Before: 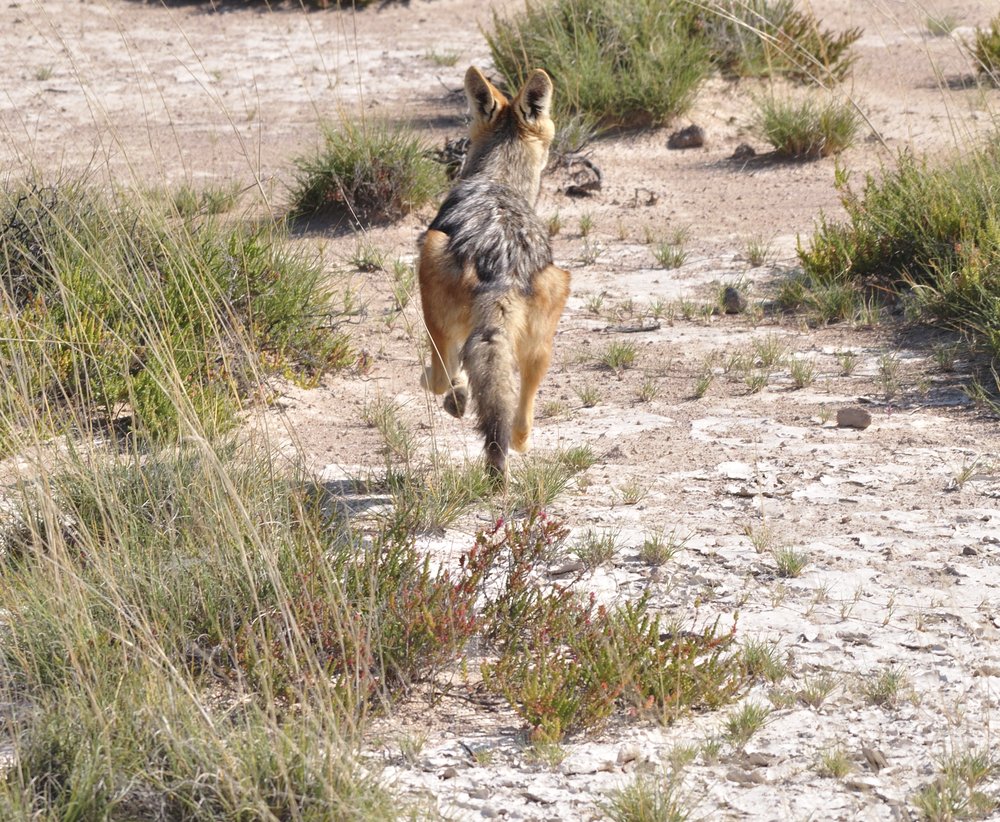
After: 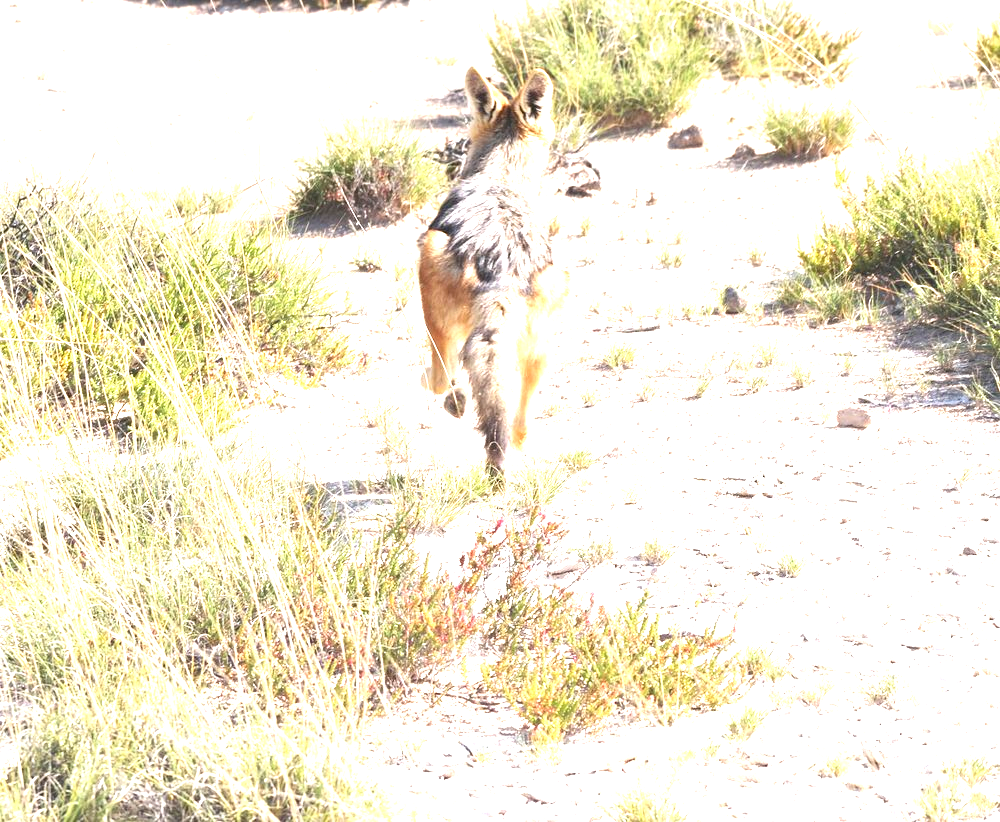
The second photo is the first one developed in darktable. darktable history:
exposure: exposure 1.995 EV, compensate highlight preservation false
